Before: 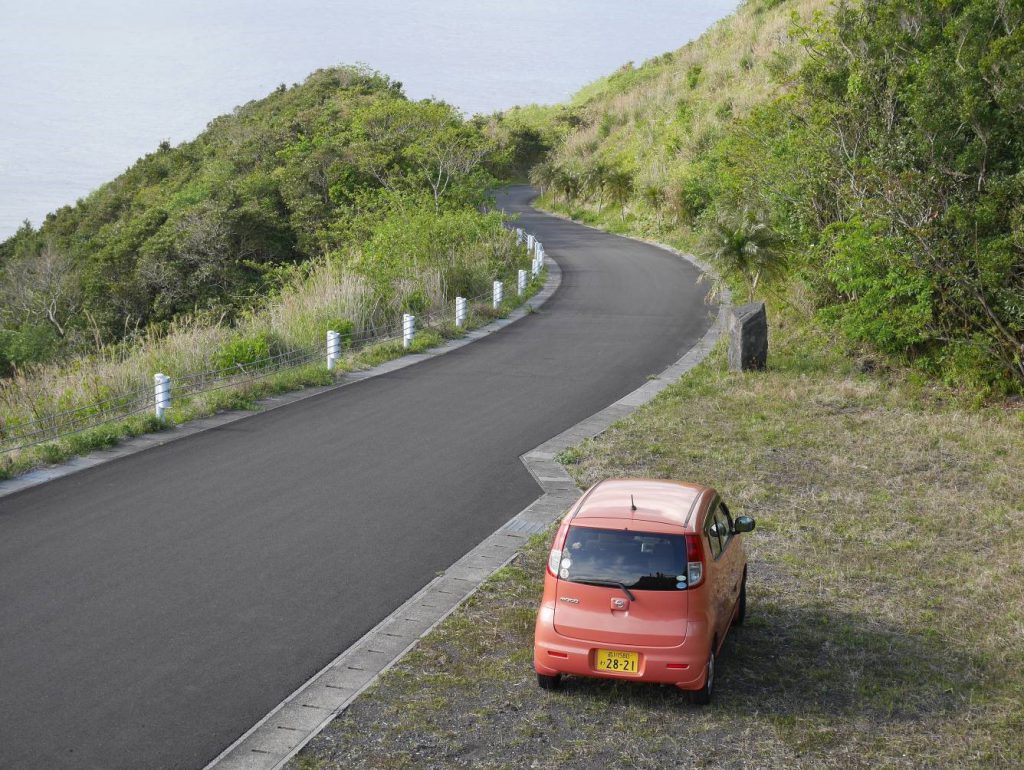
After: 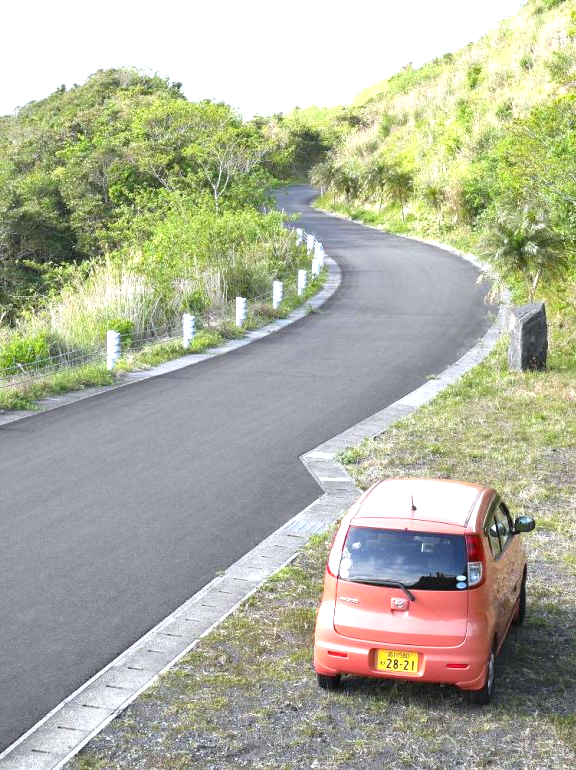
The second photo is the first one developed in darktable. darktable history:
crop: left 21.496%, right 22.254%
exposure: black level correction 0, exposure 1.2 EV, compensate highlight preservation false
white balance: red 0.976, blue 1.04
contrast equalizer: octaves 7, y [[0.6 ×6], [0.55 ×6], [0 ×6], [0 ×6], [0 ×6]], mix 0.15
